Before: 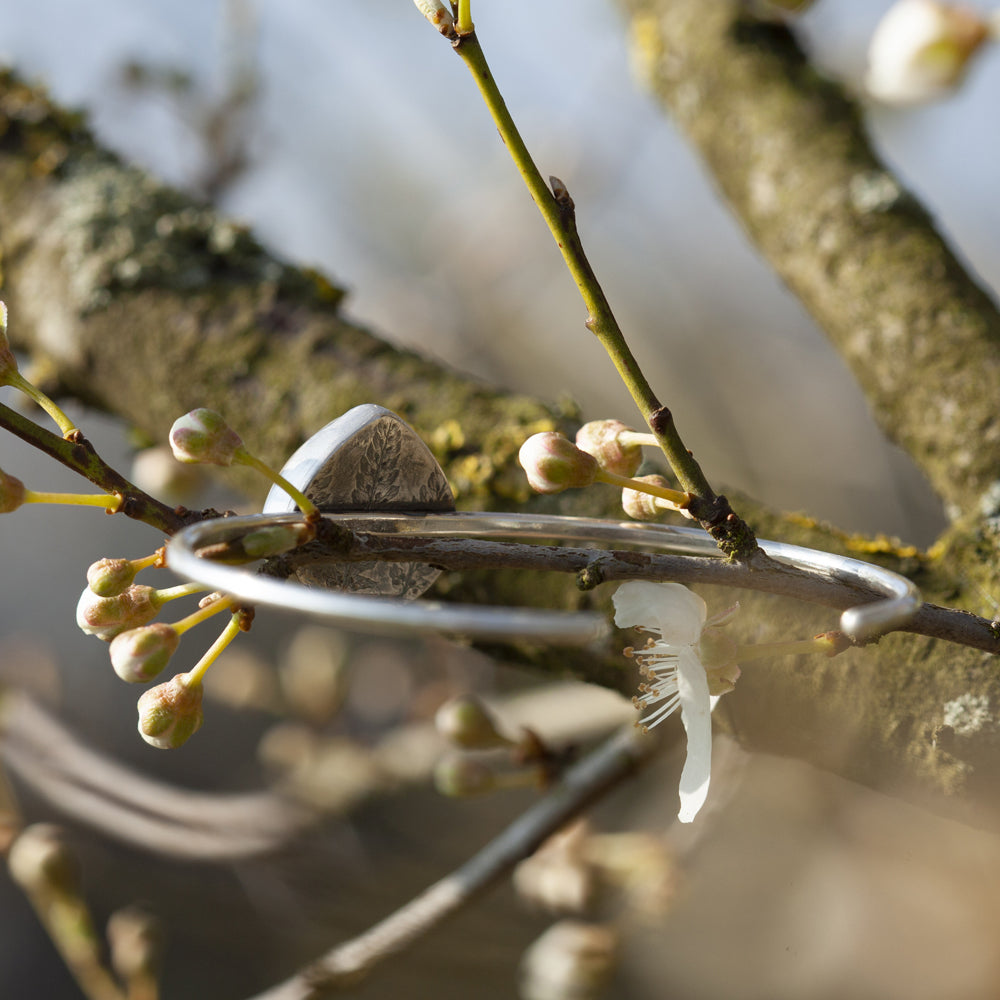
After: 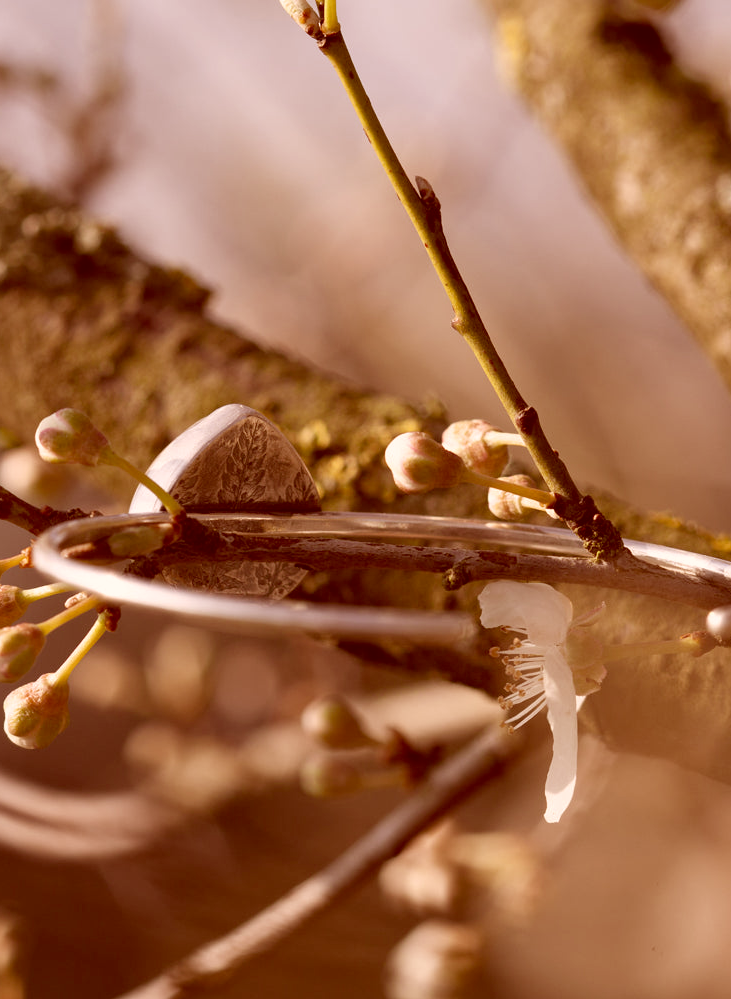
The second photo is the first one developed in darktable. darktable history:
crop: left 13.464%, top 0%, right 13.403%
color correction: highlights a* 9.36, highlights b* 8.98, shadows a* 39.46, shadows b* 39.74, saturation 0.798
